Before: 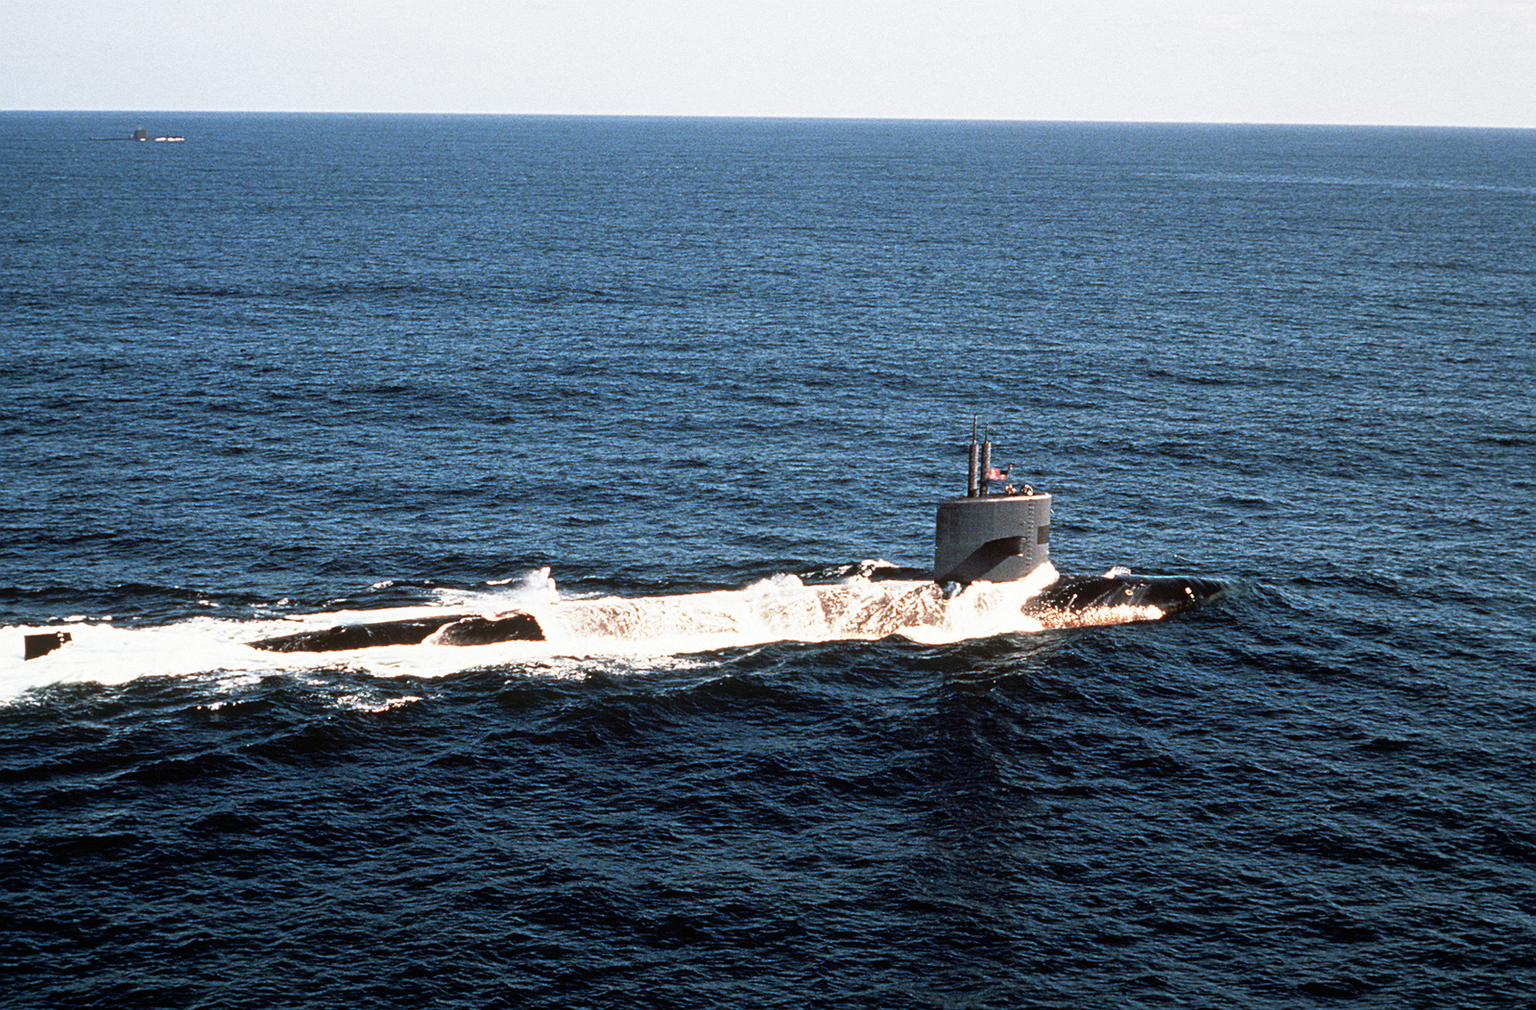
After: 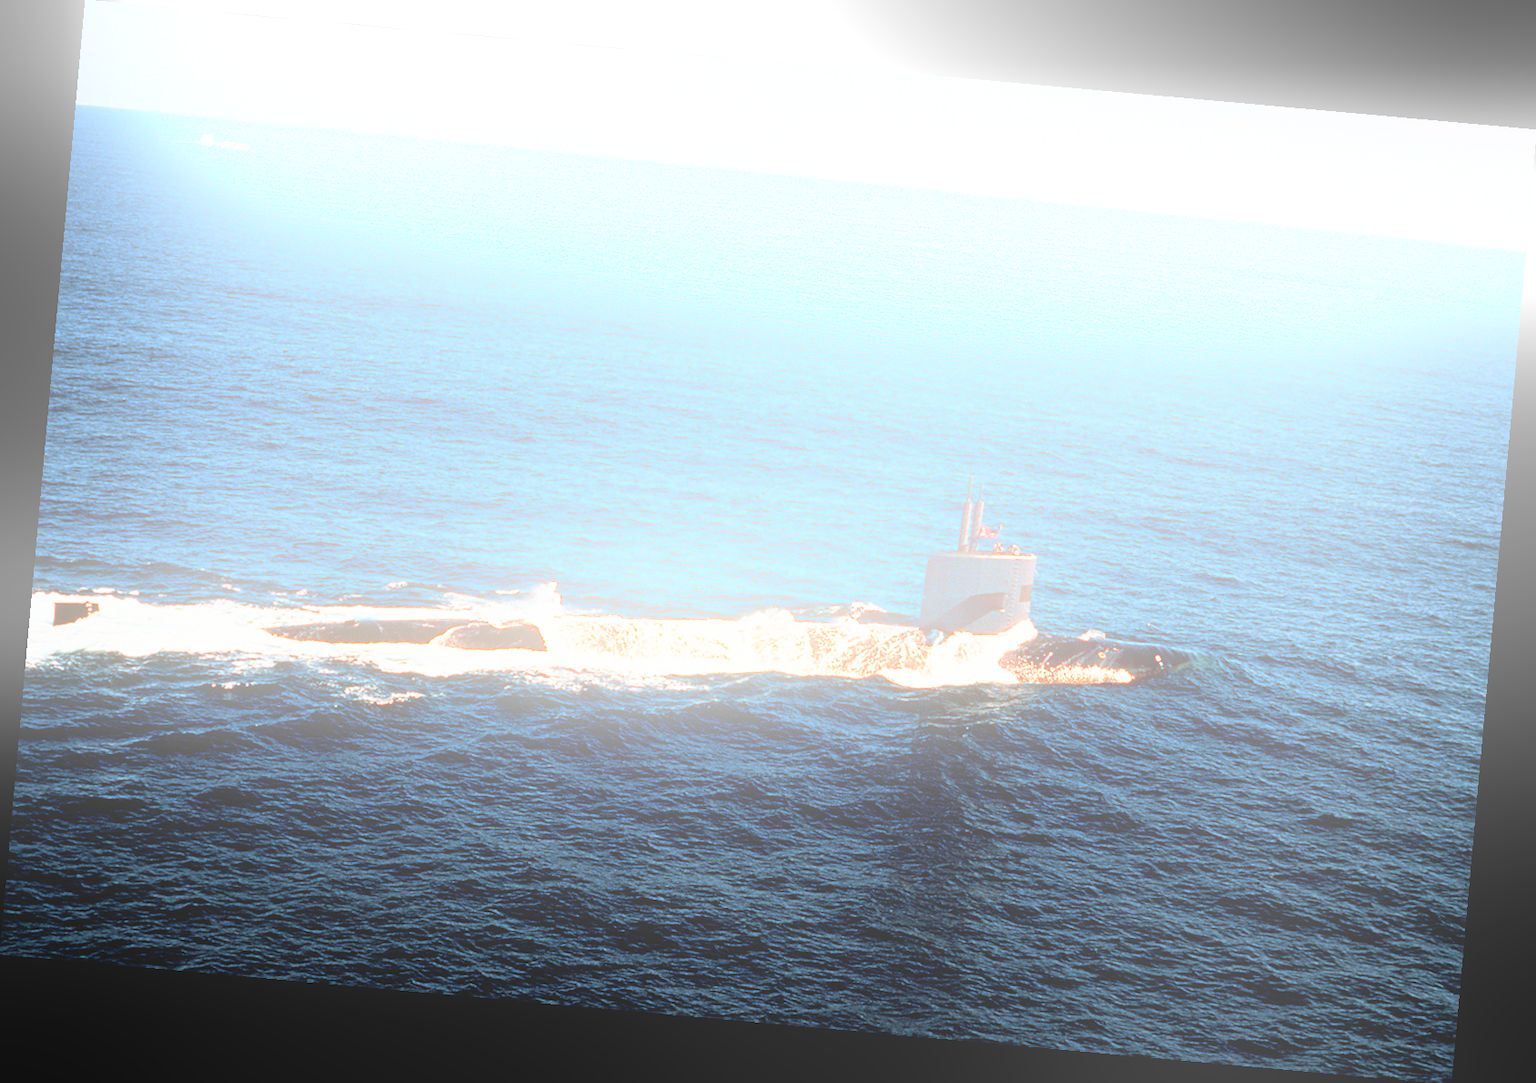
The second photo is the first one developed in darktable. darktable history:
rotate and perspective: rotation 5.12°, automatic cropping off
bloom: size 25%, threshold 5%, strength 90%
